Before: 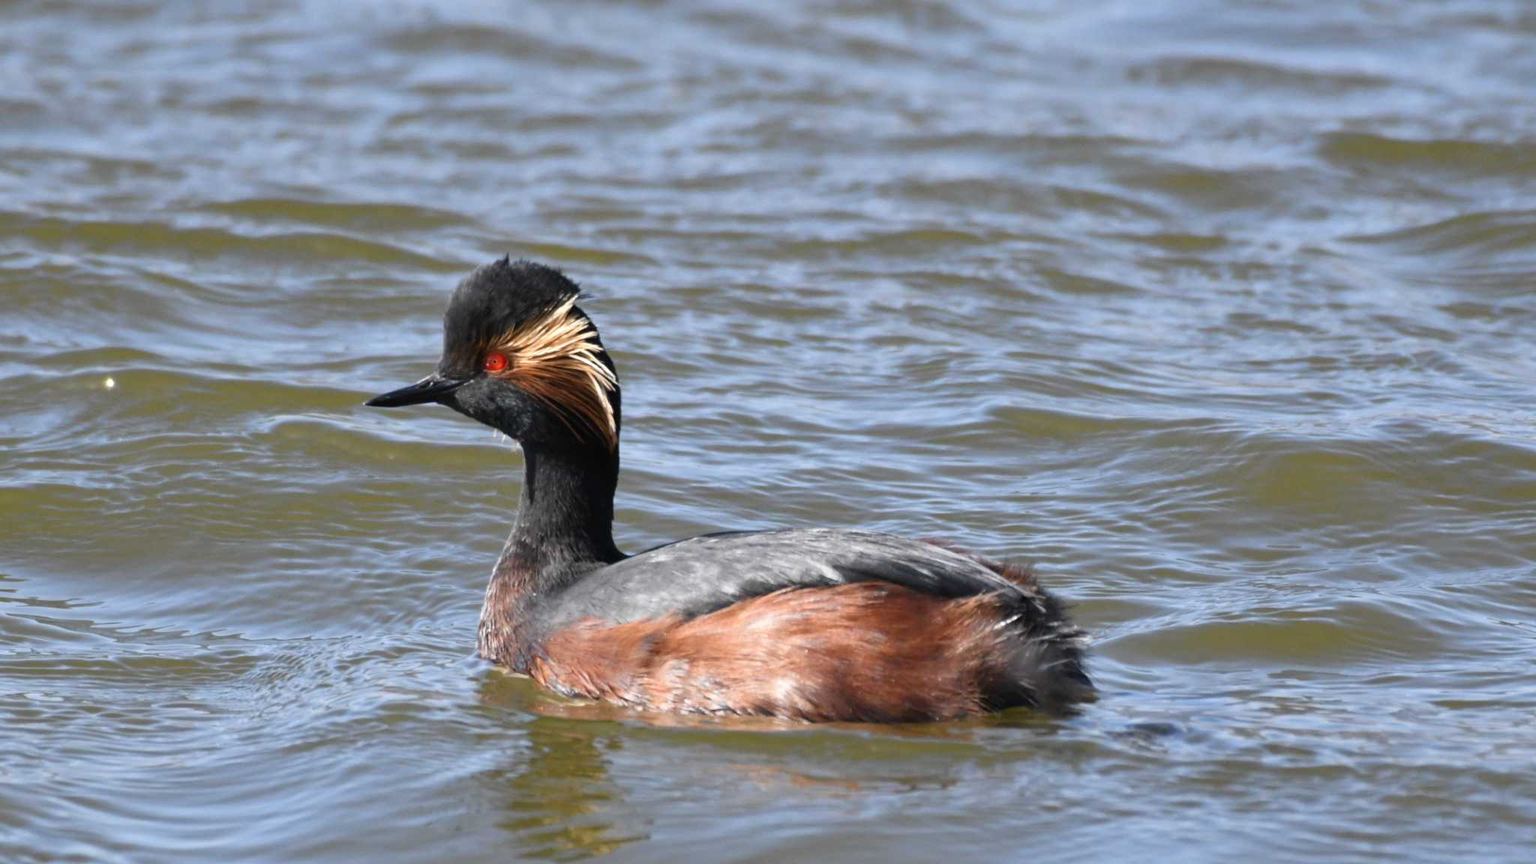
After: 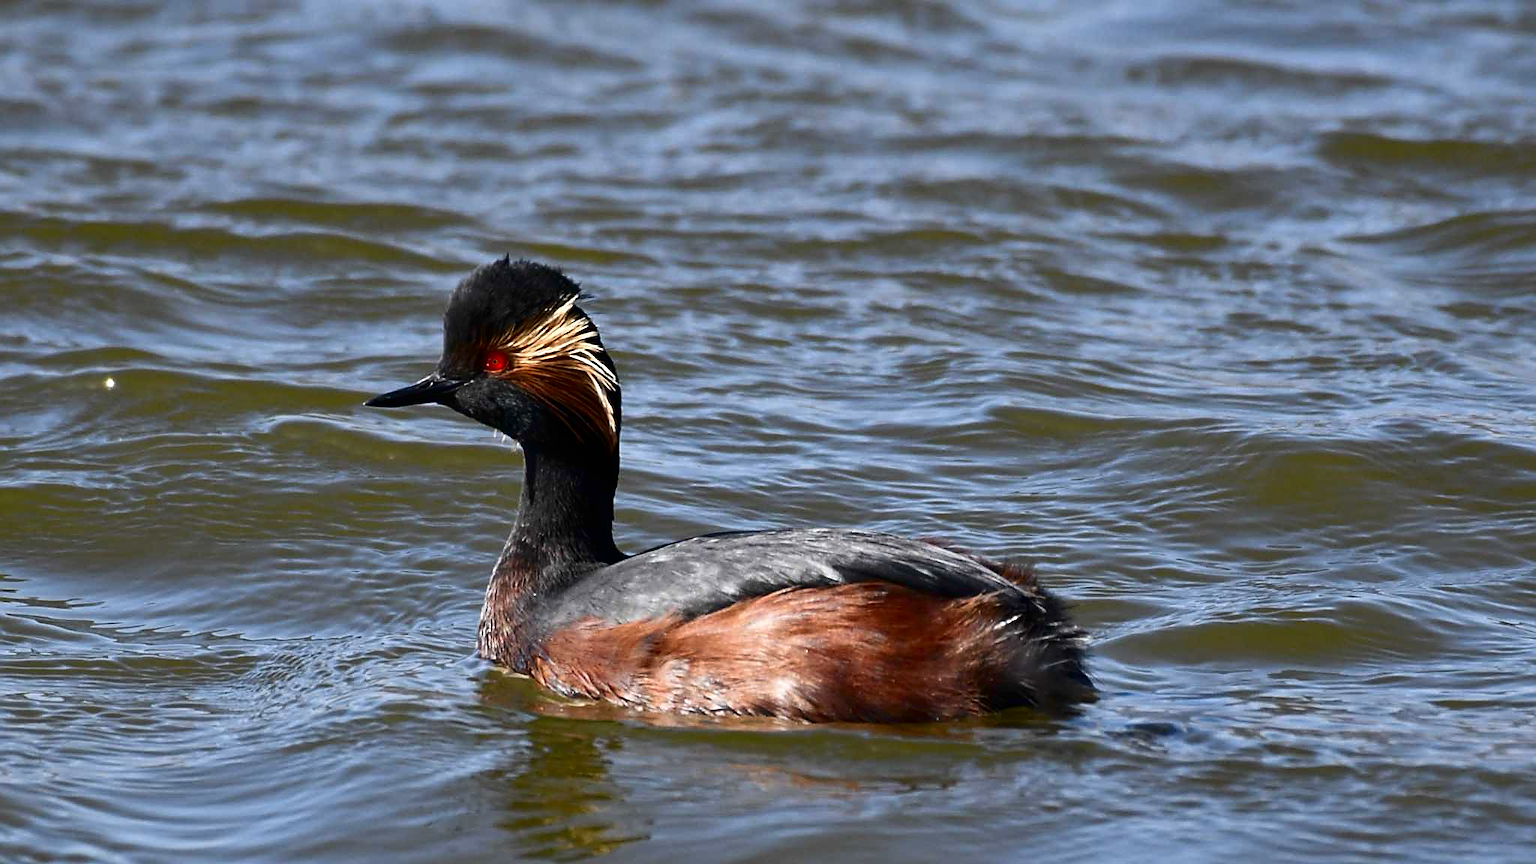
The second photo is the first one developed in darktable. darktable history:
contrast brightness saturation: contrast 0.13, brightness -0.24, saturation 0.14
sharpen: radius 1.4, amount 1.25, threshold 0.7
